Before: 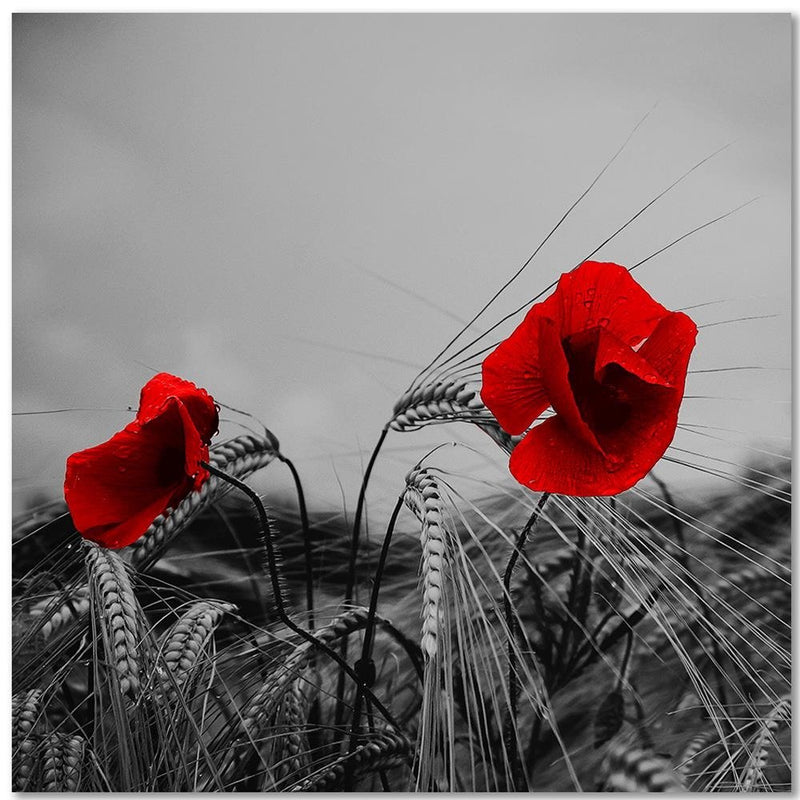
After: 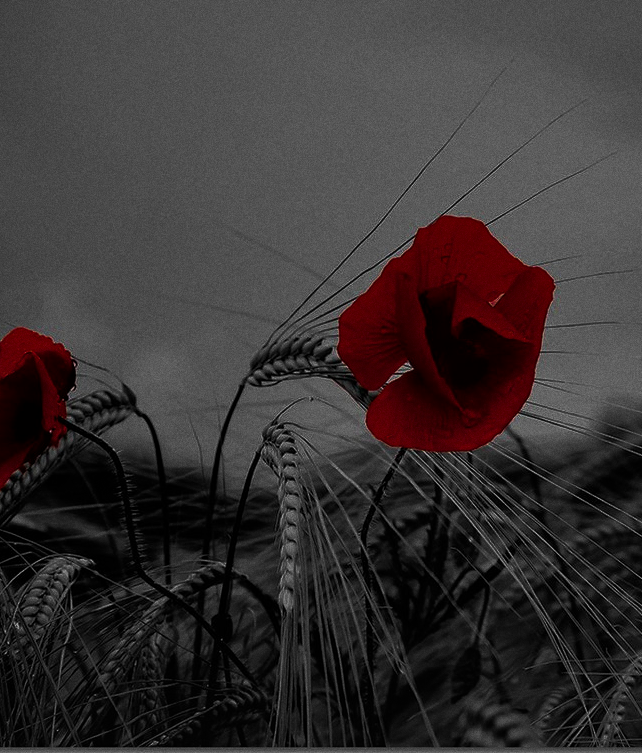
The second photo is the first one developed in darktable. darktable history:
crop and rotate: left 17.959%, top 5.771%, right 1.742%
local contrast: detail 110%
shadows and highlights: shadows 32.83, highlights -47.7, soften with gaussian
exposure: exposure -1 EV, compensate highlight preservation false
color balance rgb: linear chroma grading › global chroma 40.15%, perceptual saturation grading › global saturation 60.58%, perceptual saturation grading › highlights 20.44%, perceptual saturation grading › shadows -50.36%, perceptual brilliance grading › highlights 2.19%, perceptual brilliance grading › mid-tones -50.36%, perceptual brilliance grading › shadows -50.36%
tone equalizer: on, module defaults
grain: coarseness 0.47 ISO
